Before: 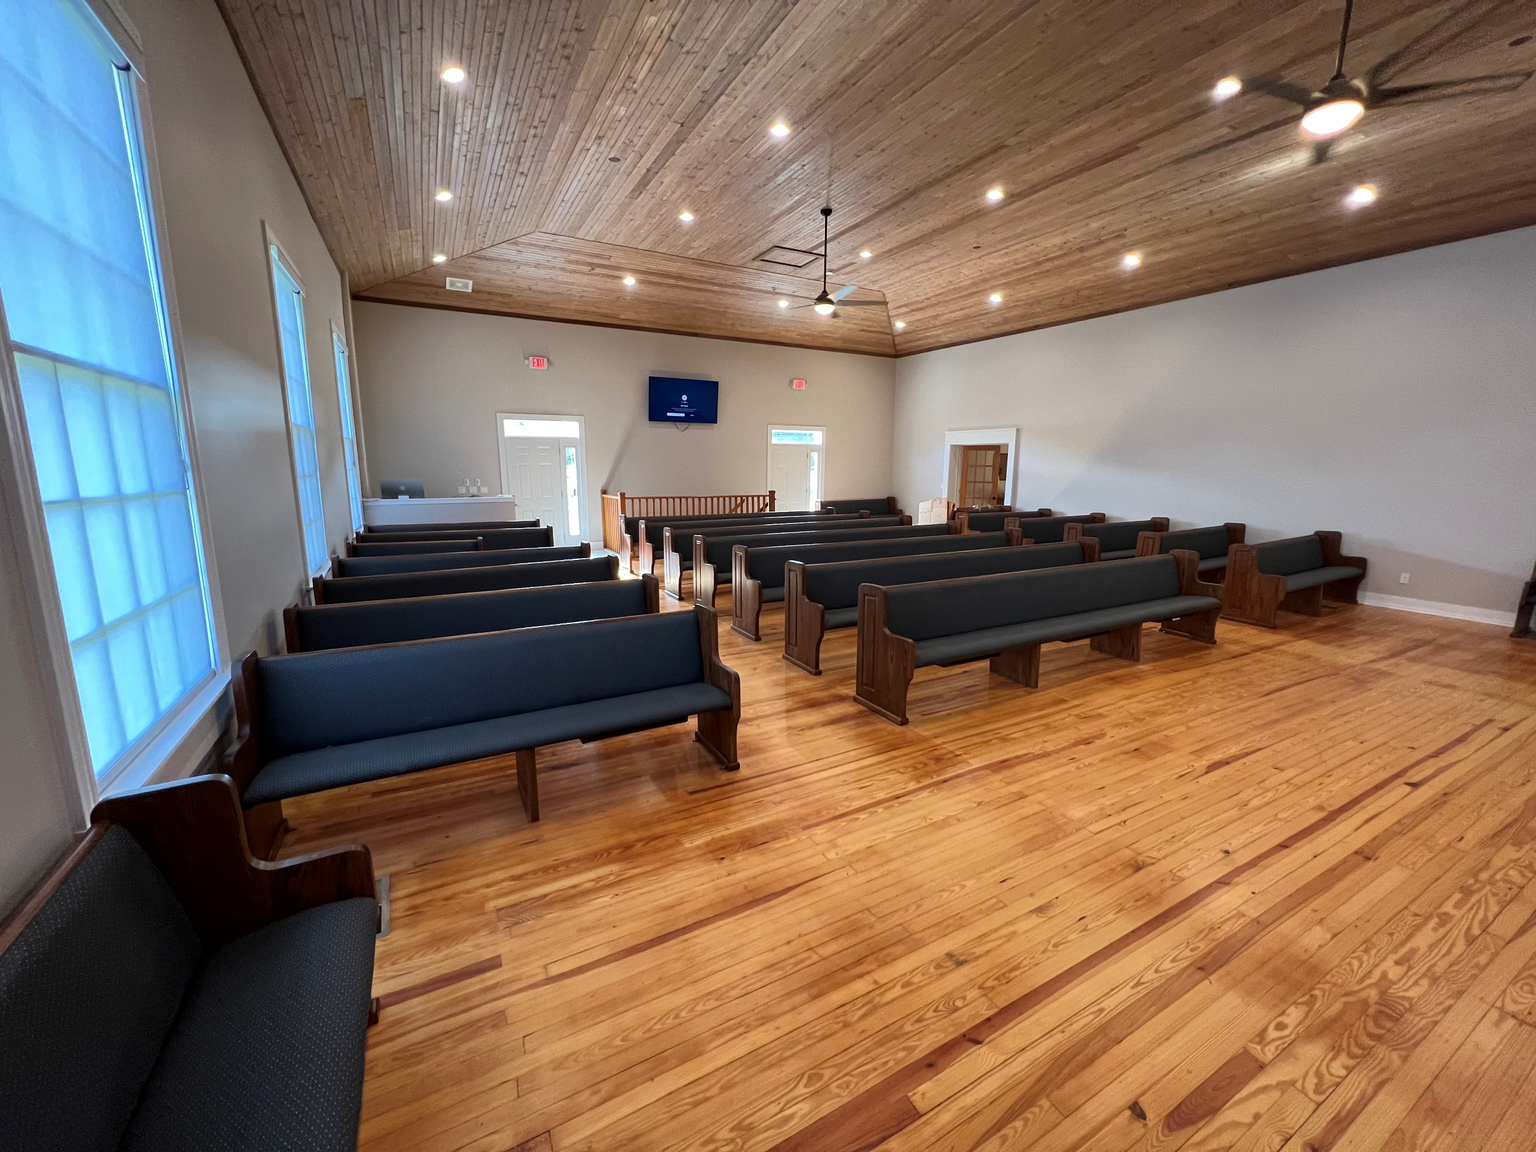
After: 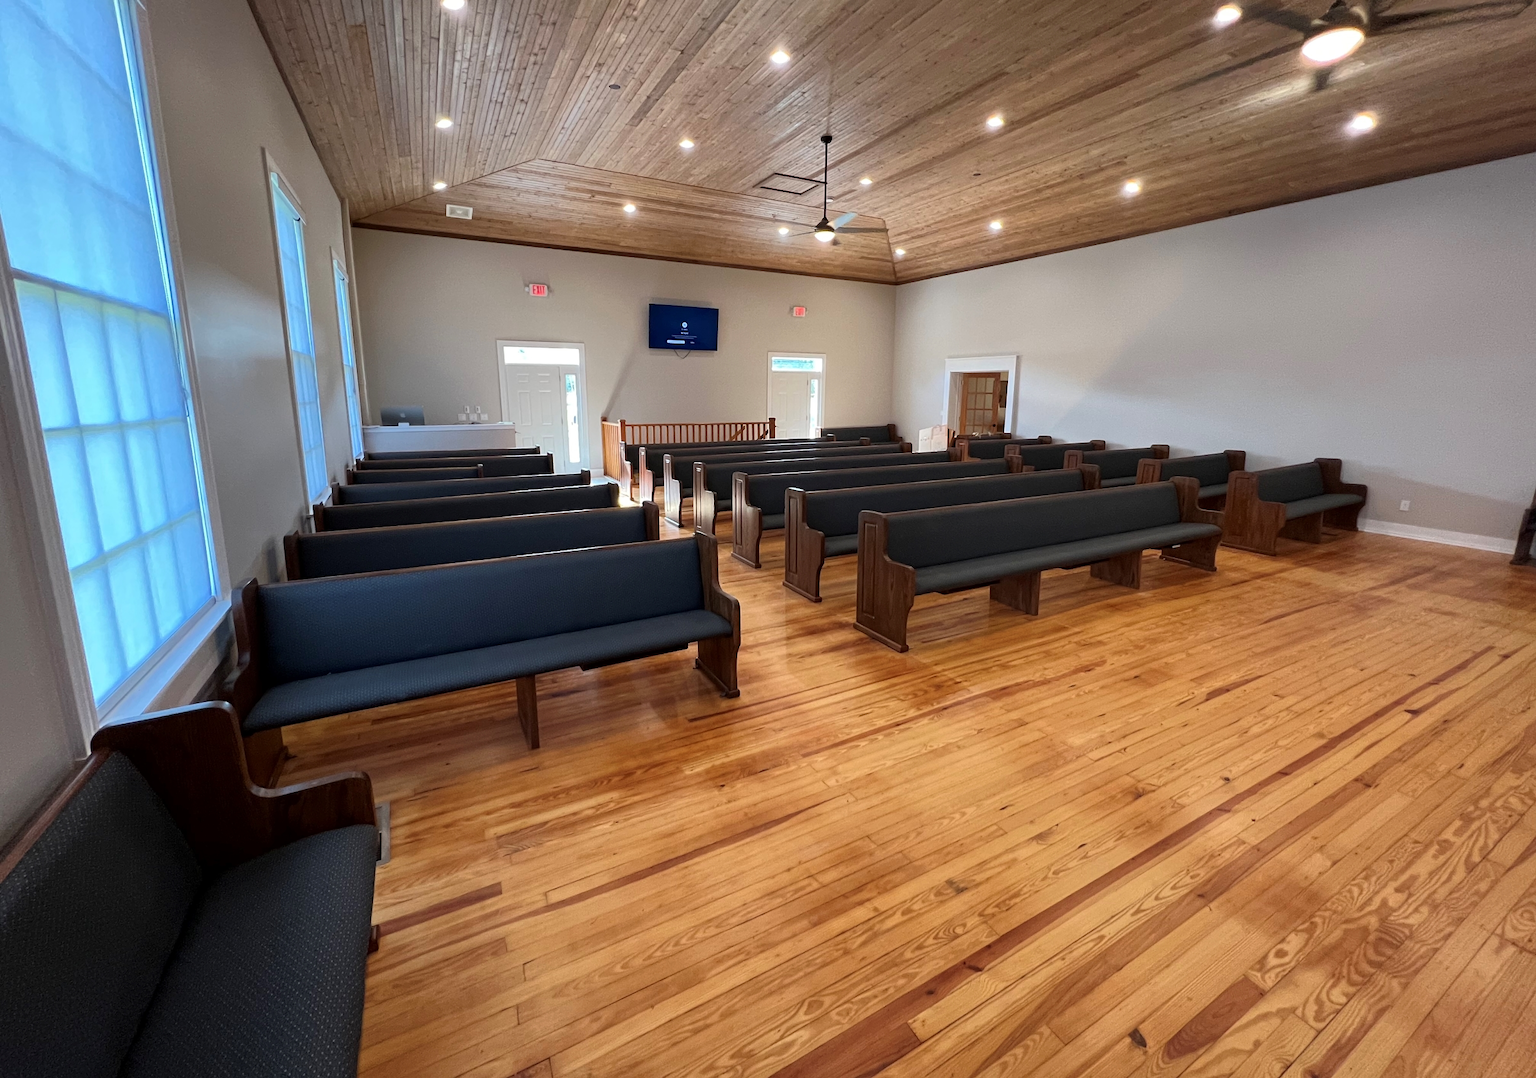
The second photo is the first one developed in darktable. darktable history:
crop and rotate: top 6.353%
